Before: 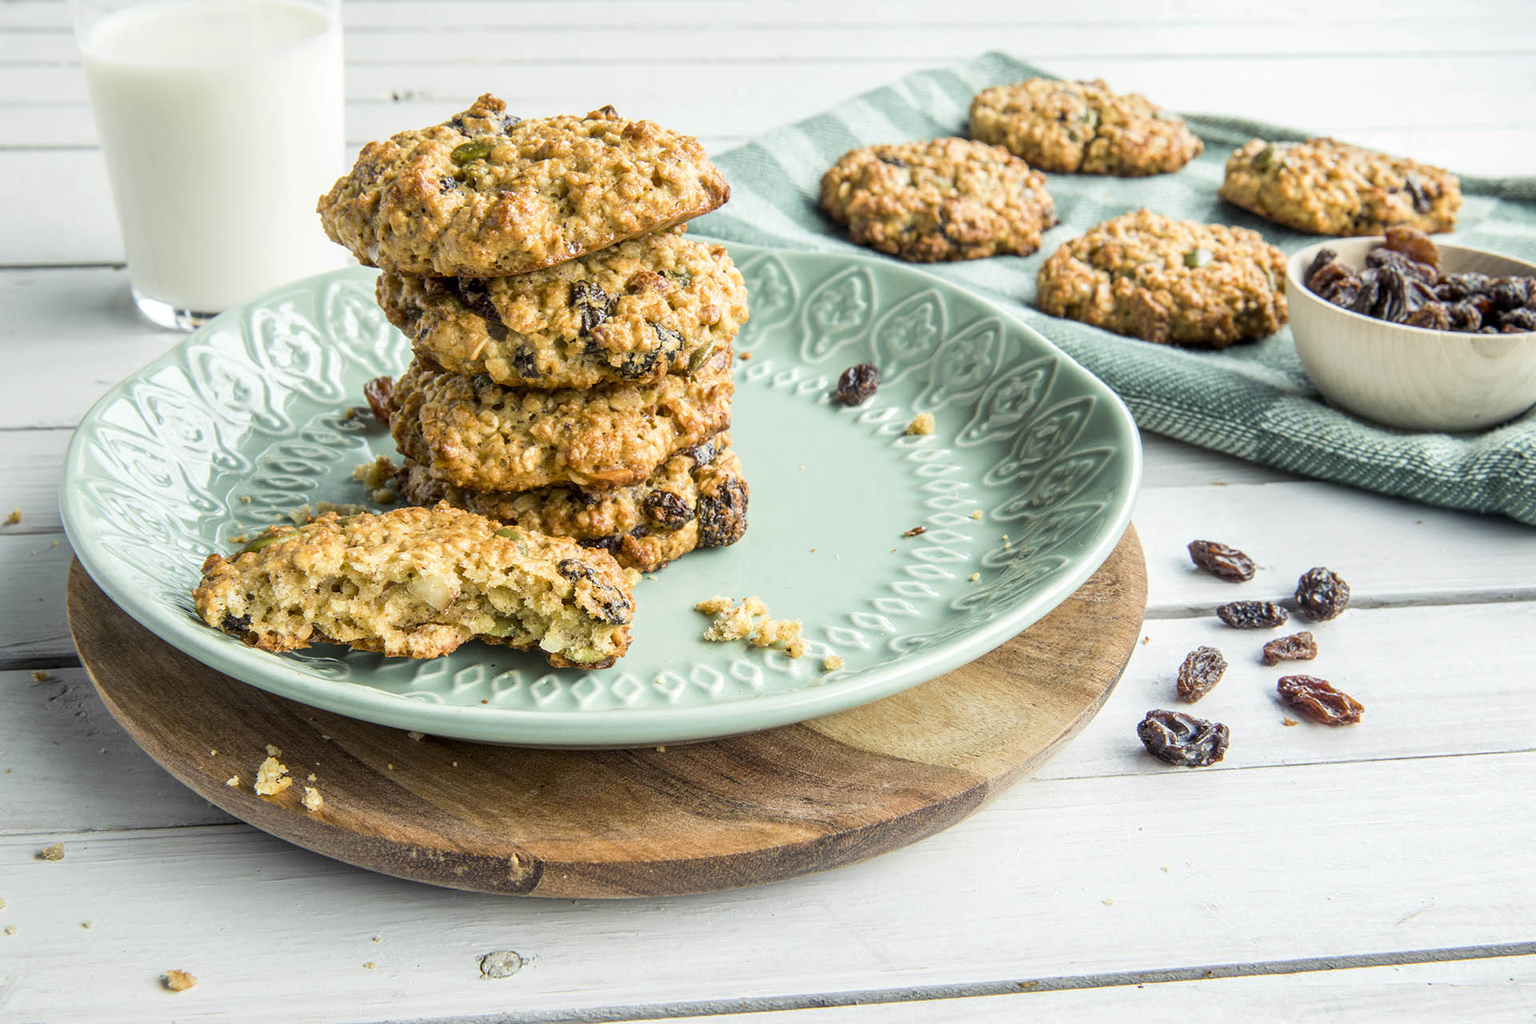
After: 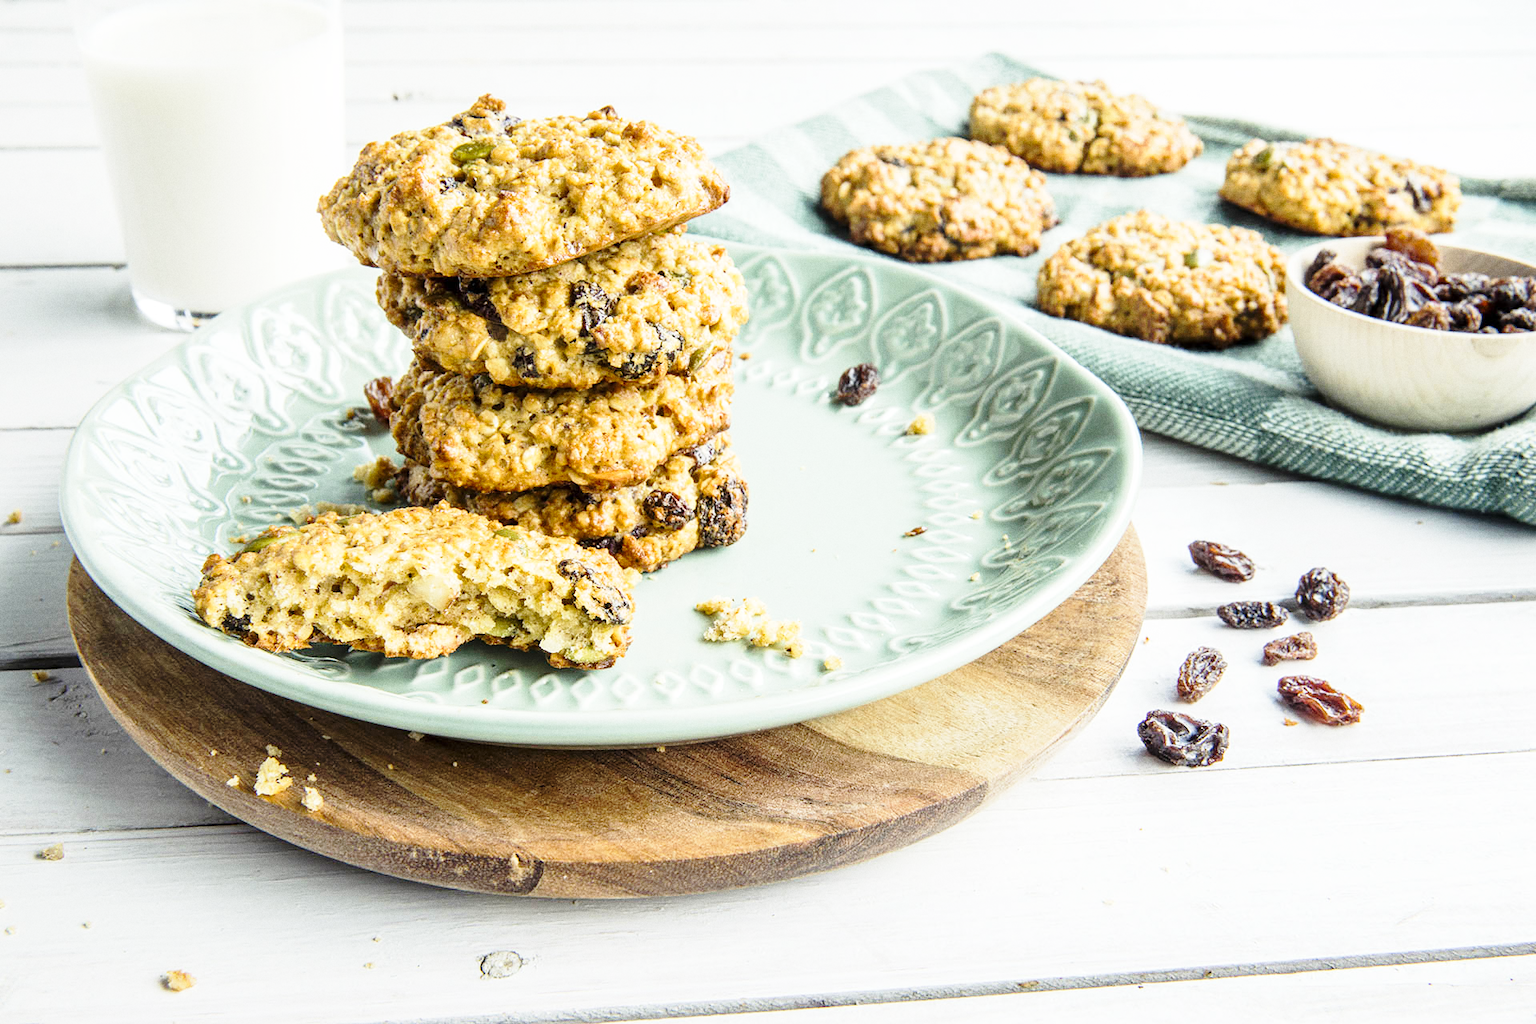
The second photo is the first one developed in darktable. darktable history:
base curve: curves: ch0 [(0, 0) (0.028, 0.03) (0.121, 0.232) (0.46, 0.748) (0.859, 0.968) (1, 1)], preserve colors none
grain: on, module defaults
